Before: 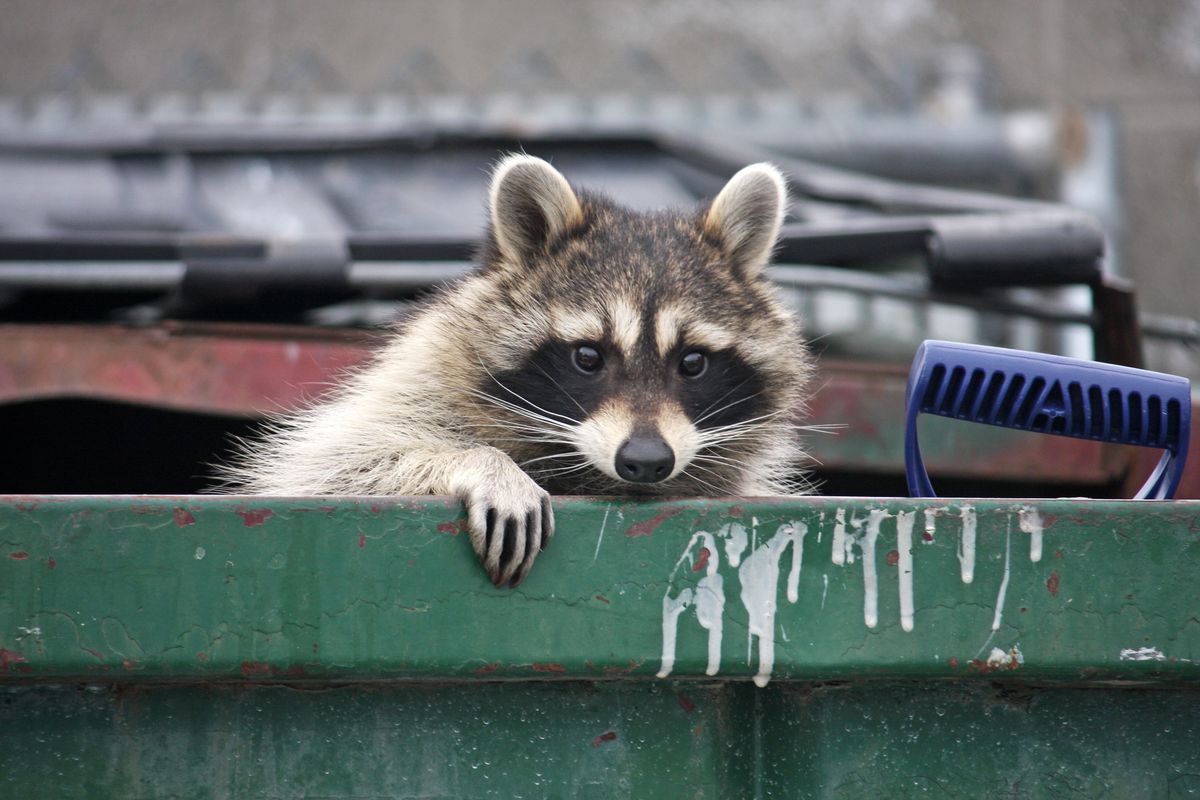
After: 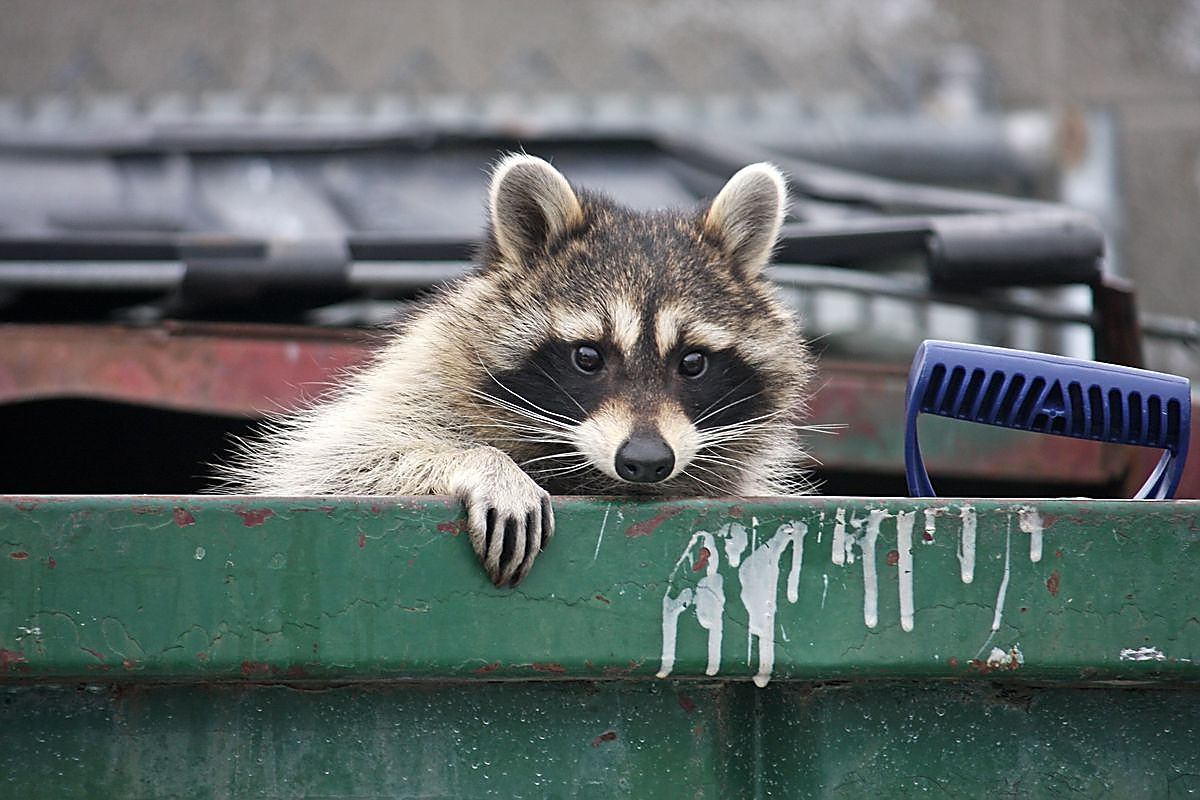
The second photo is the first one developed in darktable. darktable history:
sharpen: radius 1.411, amount 1.256, threshold 0.797
